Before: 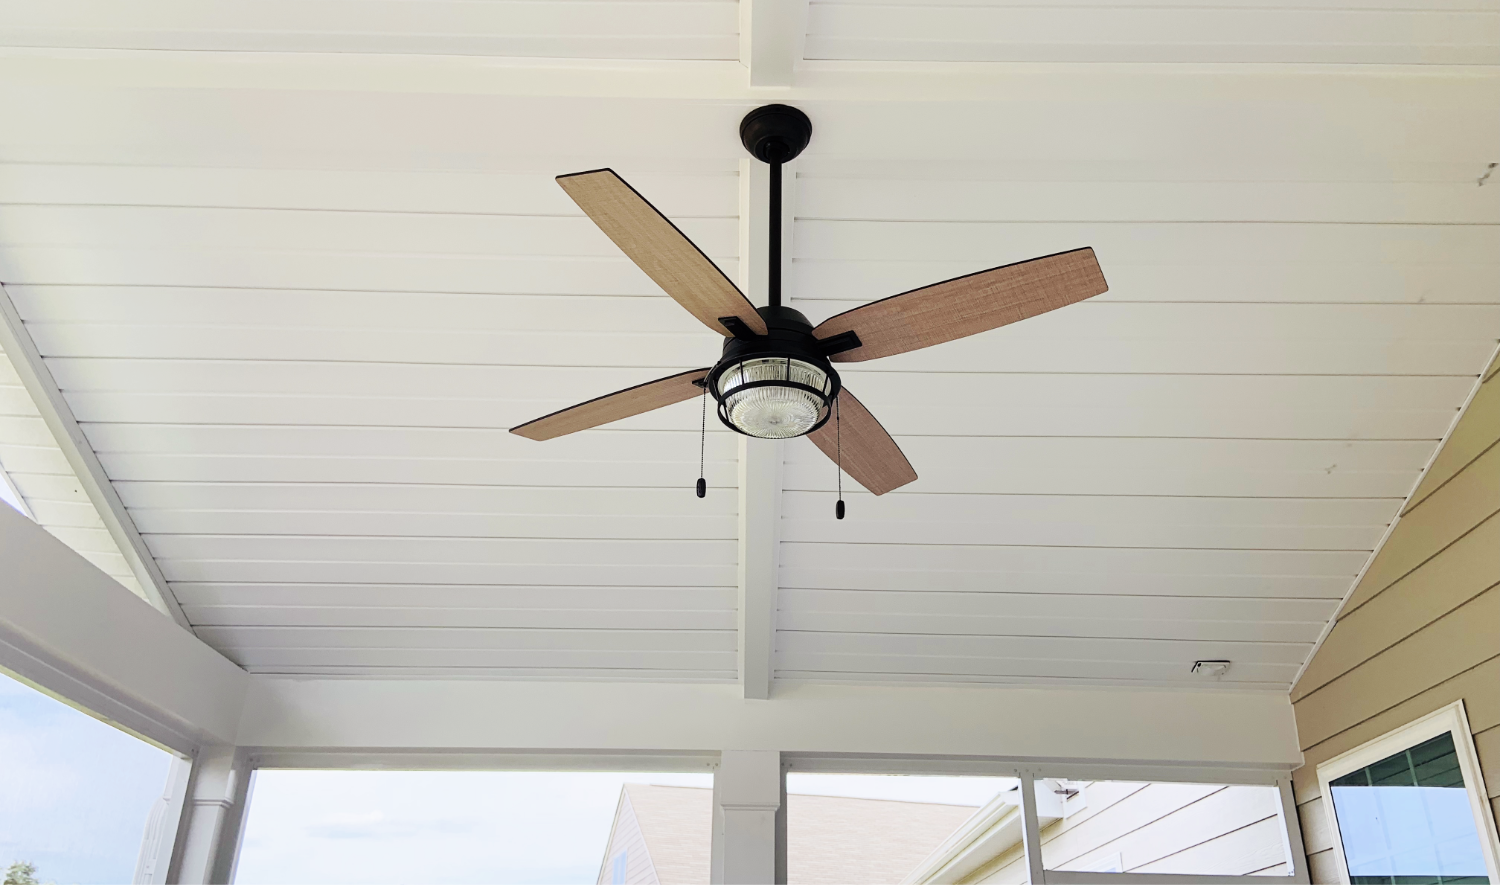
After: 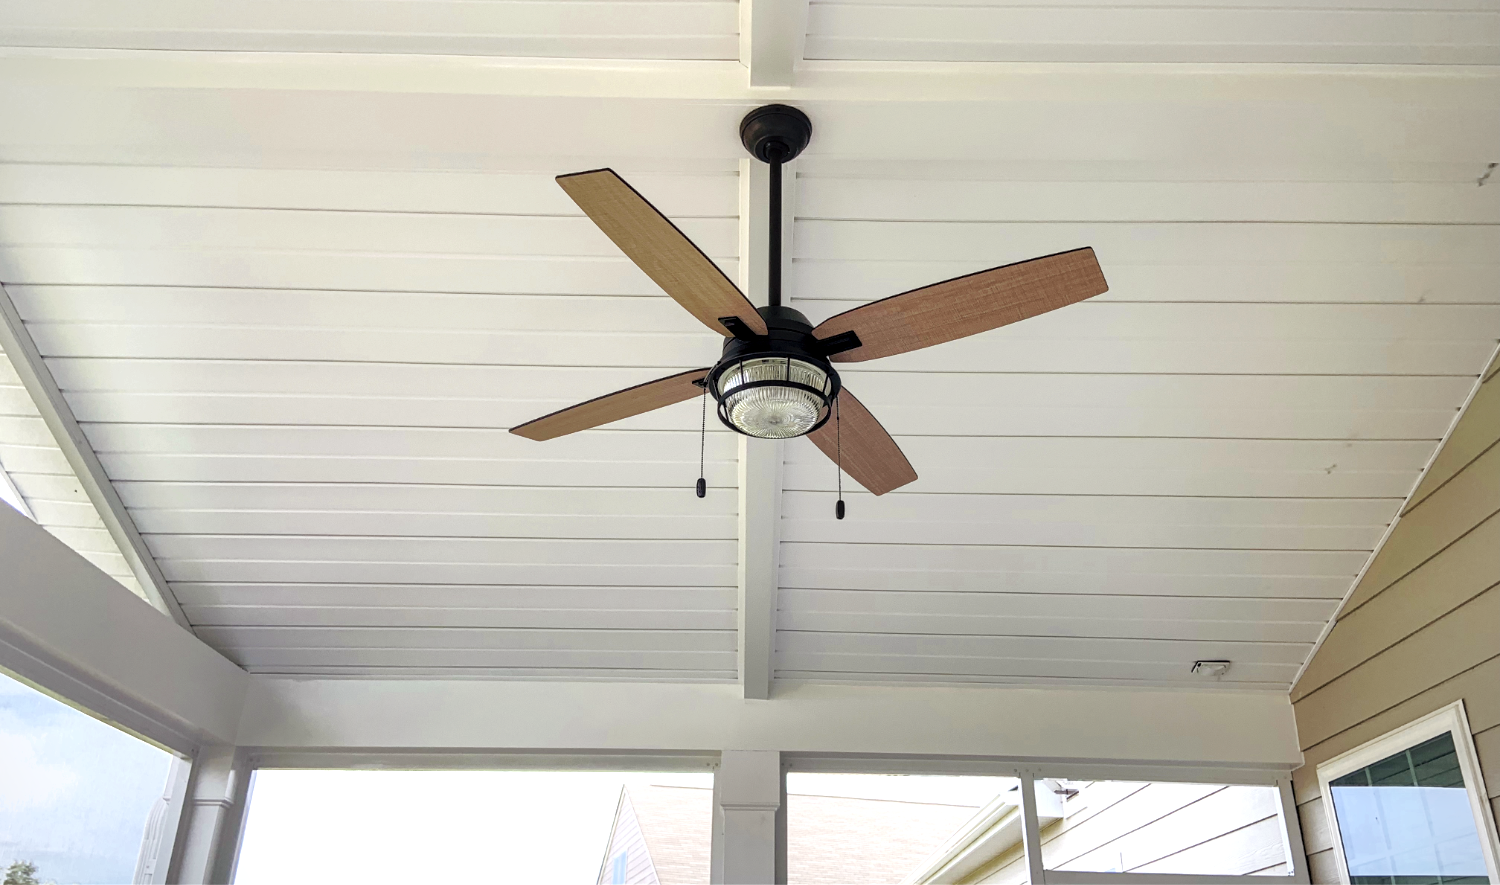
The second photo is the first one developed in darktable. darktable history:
shadows and highlights: on, module defaults
exposure: black level correction 0.002, exposure 0.298 EV, compensate highlight preservation false
vignetting: brightness -0.275, center (-0.032, -0.047)
local contrast: detail 130%
